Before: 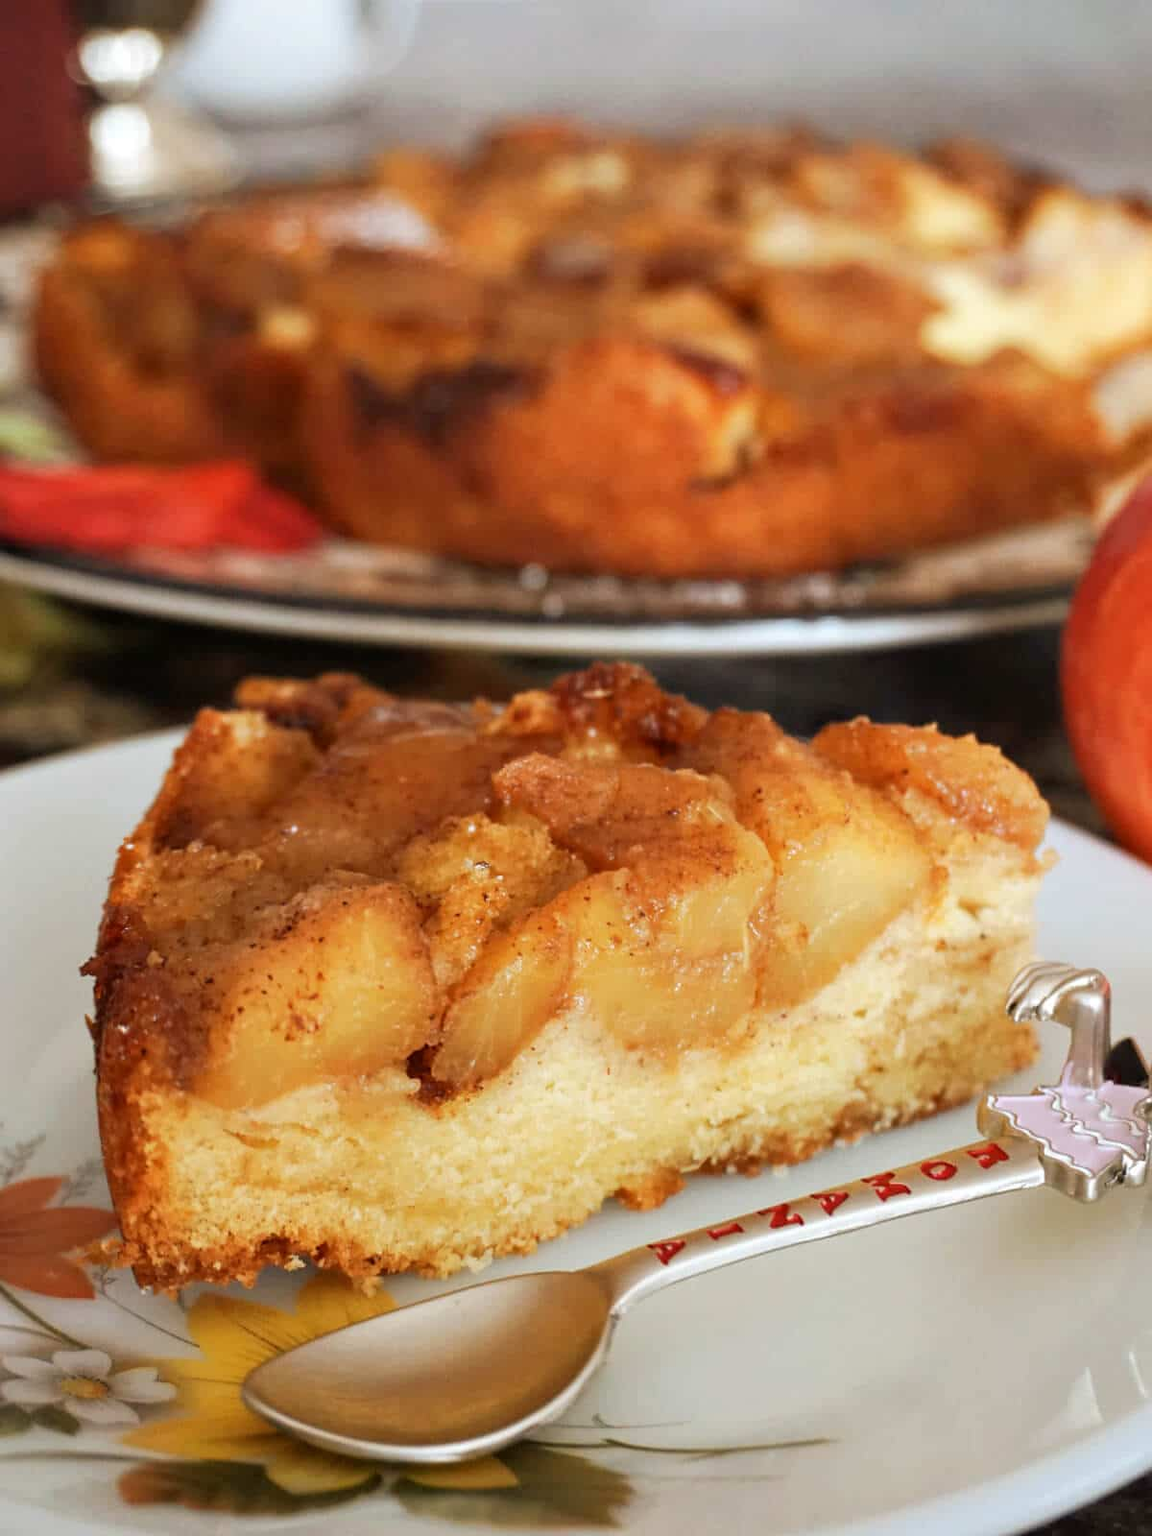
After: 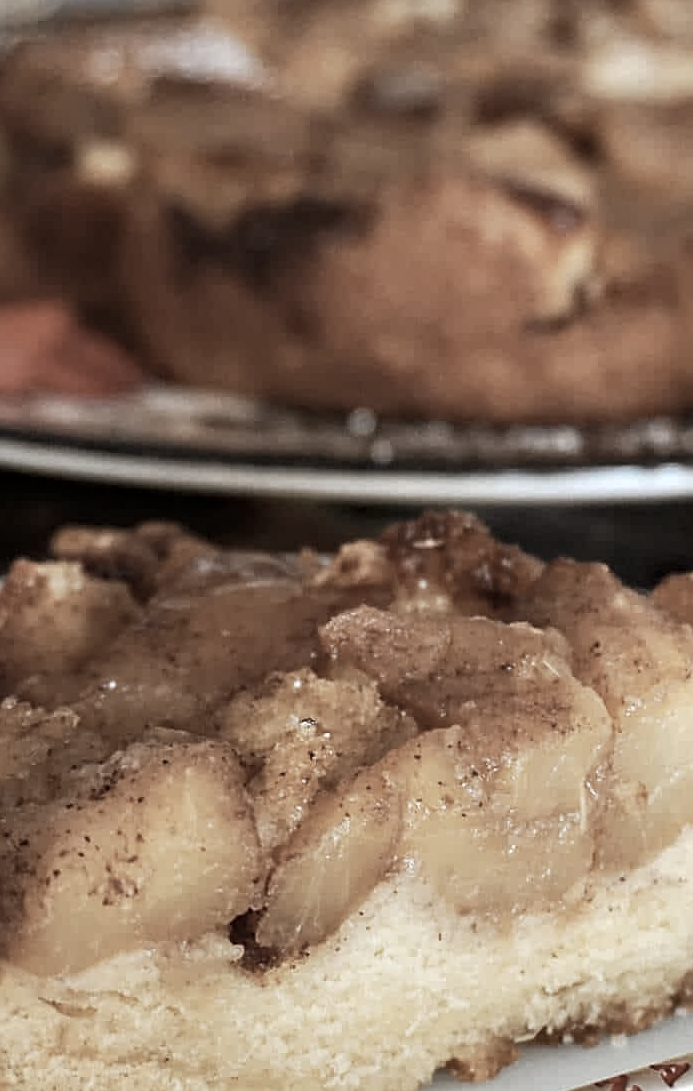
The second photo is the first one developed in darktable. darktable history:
haze removal: compatibility mode true, adaptive false
crop: left 16.202%, top 11.208%, right 26.045%, bottom 20.557%
color zones: curves: ch1 [(0.238, 0.163) (0.476, 0.2) (0.733, 0.322) (0.848, 0.134)]
contrast brightness saturation: contrast 0.13, brightness -0.05, saturation 0.16
sharpen: on, module defaults
